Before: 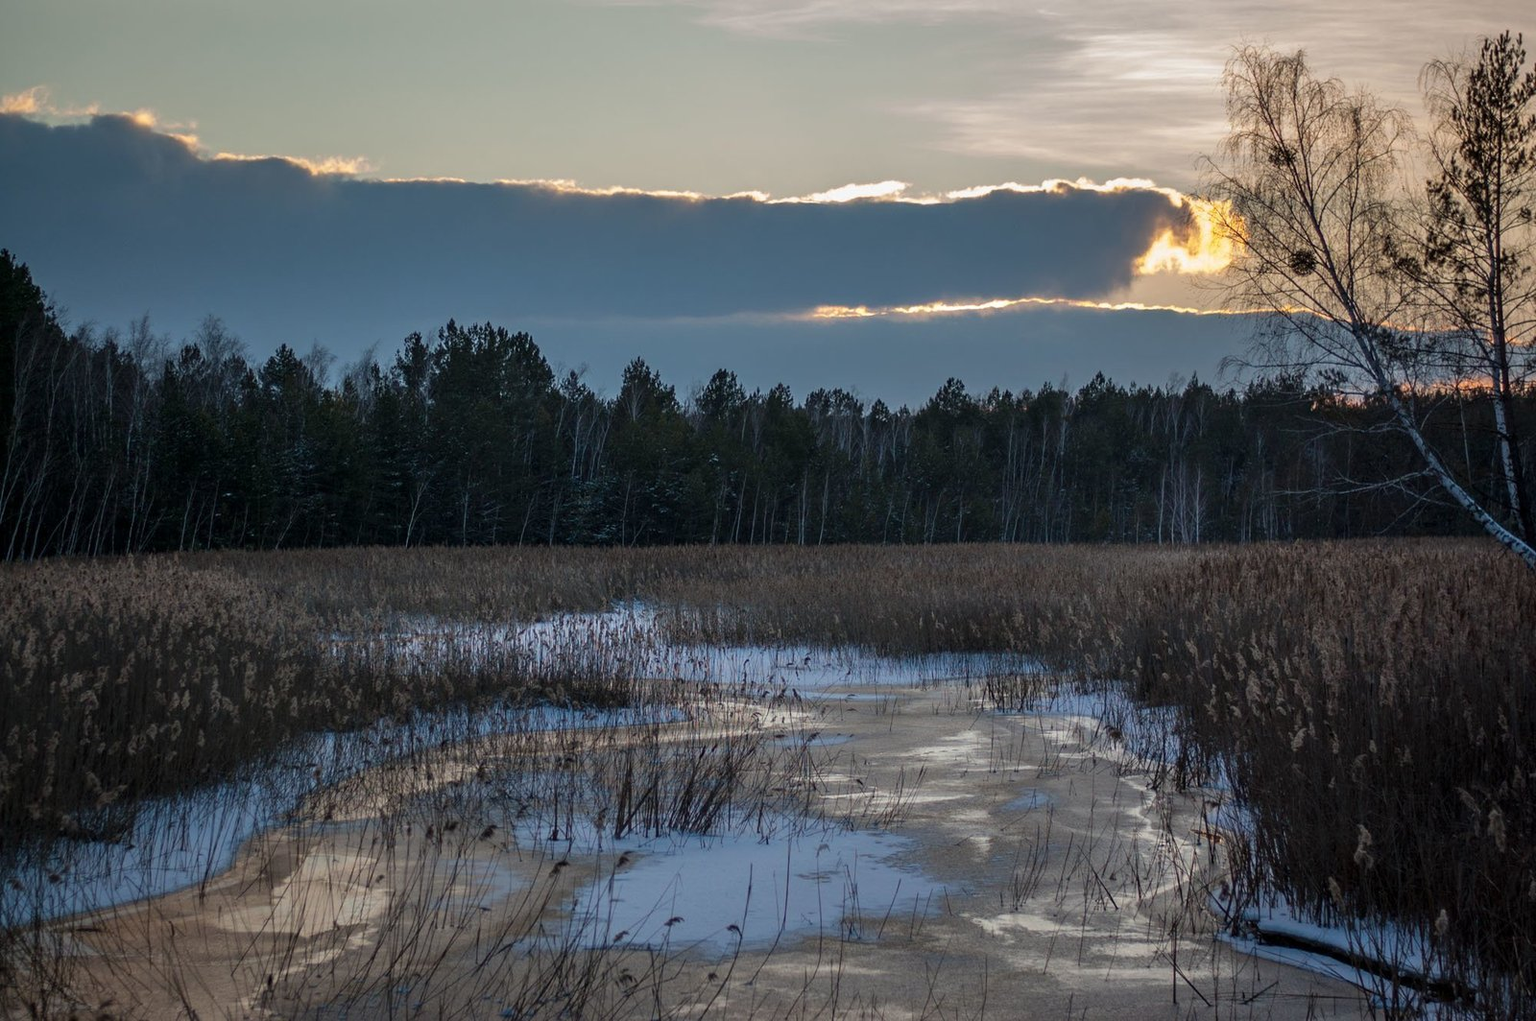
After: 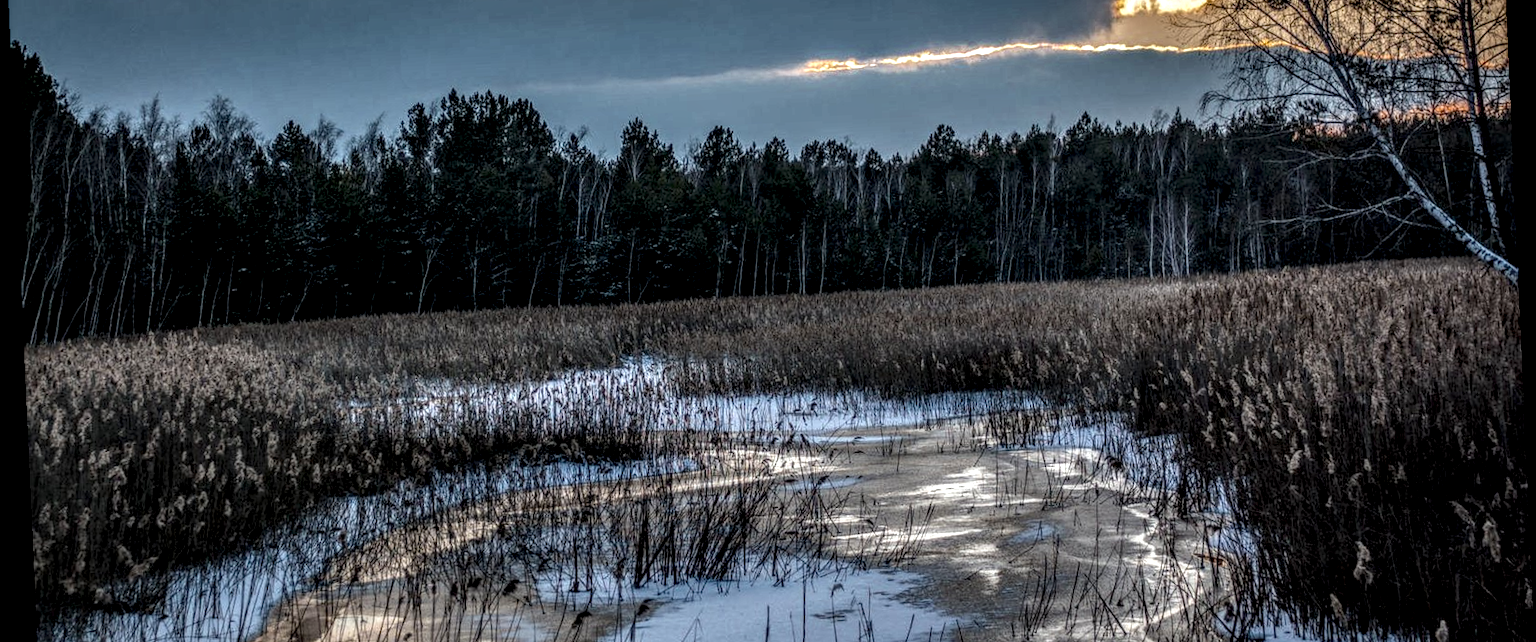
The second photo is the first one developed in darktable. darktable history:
crop and rotate: top 25.357%, bottom 13.942%
local contrast: highlights 0%, shadows 0%, detail 300%, midtone range 0.3
color zones: curves: ch0 [(0.11, 0.396) (0.195, 0.36) (0.25, 0.5) (0.303, 0.412) (0.357, 0.544) (0.75, 0.5) (0.967, 0.328)]; ch1 [(0, 0.468) (0.112, 0.512) (0.202, 0.6) (0.25, 0.5) (0.307, 0.352) (0.357, 0.544) (0.75, 0.5) (0.963, 0.524)]
rotate and perspective: rotation -2.56°, automatic cropping off
